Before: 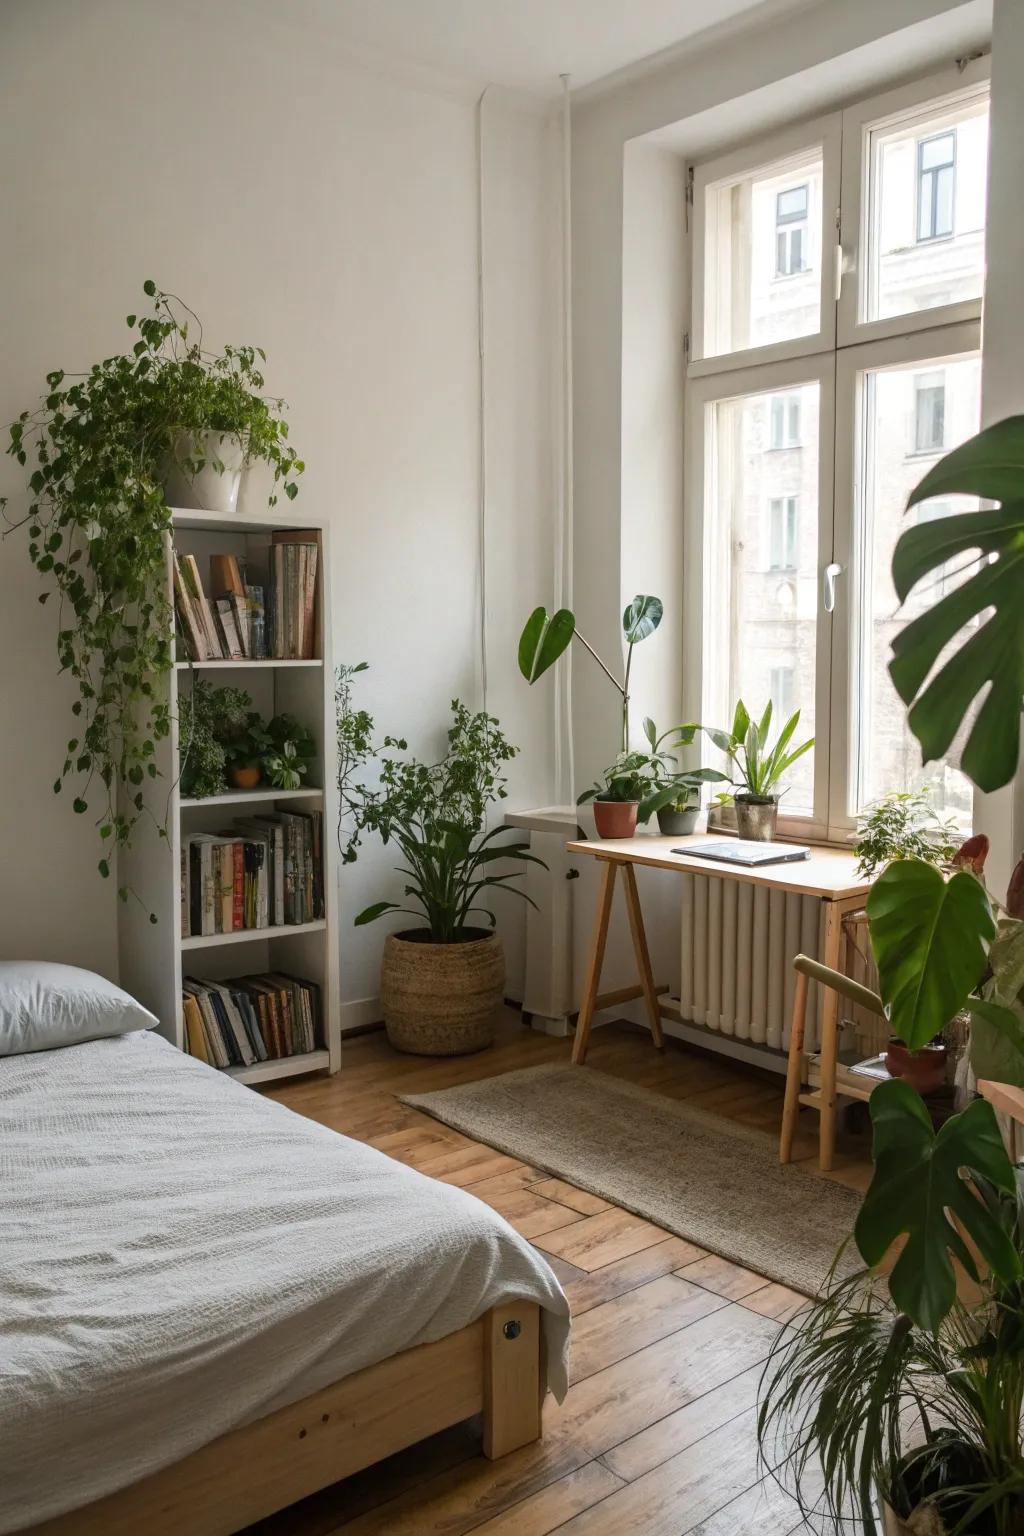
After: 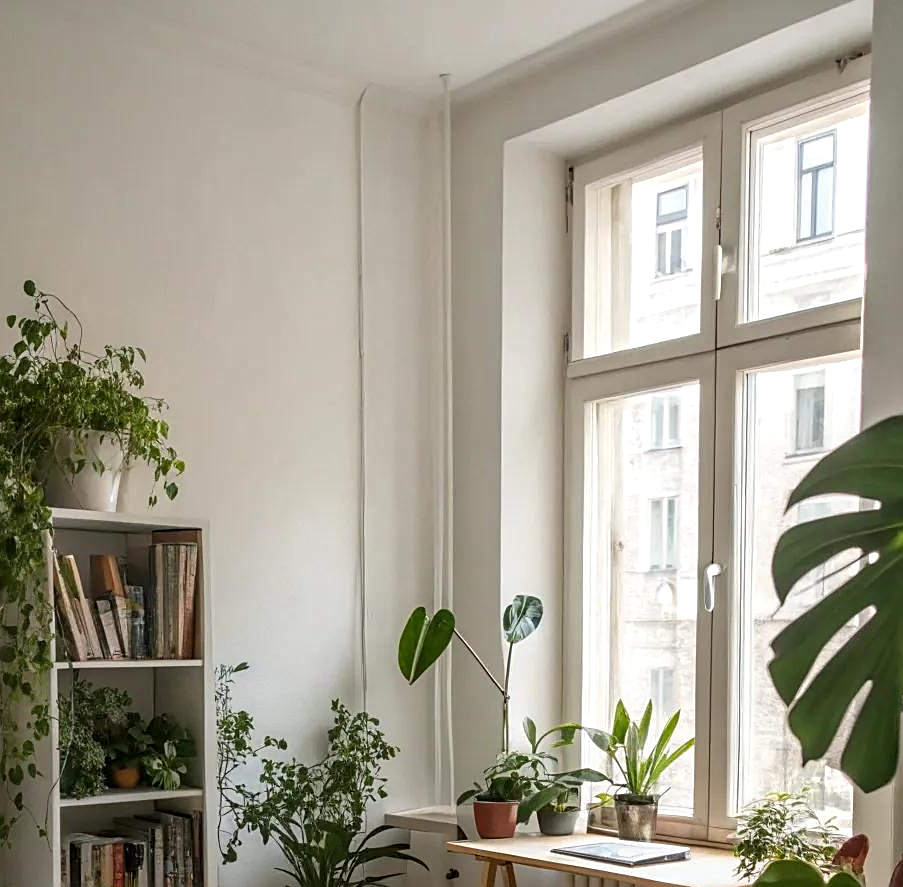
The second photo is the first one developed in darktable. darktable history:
sharpen: on, module defaults
crop and rotate: left 11.729%, bottom 42.252%
local contrast: on, module defaults
